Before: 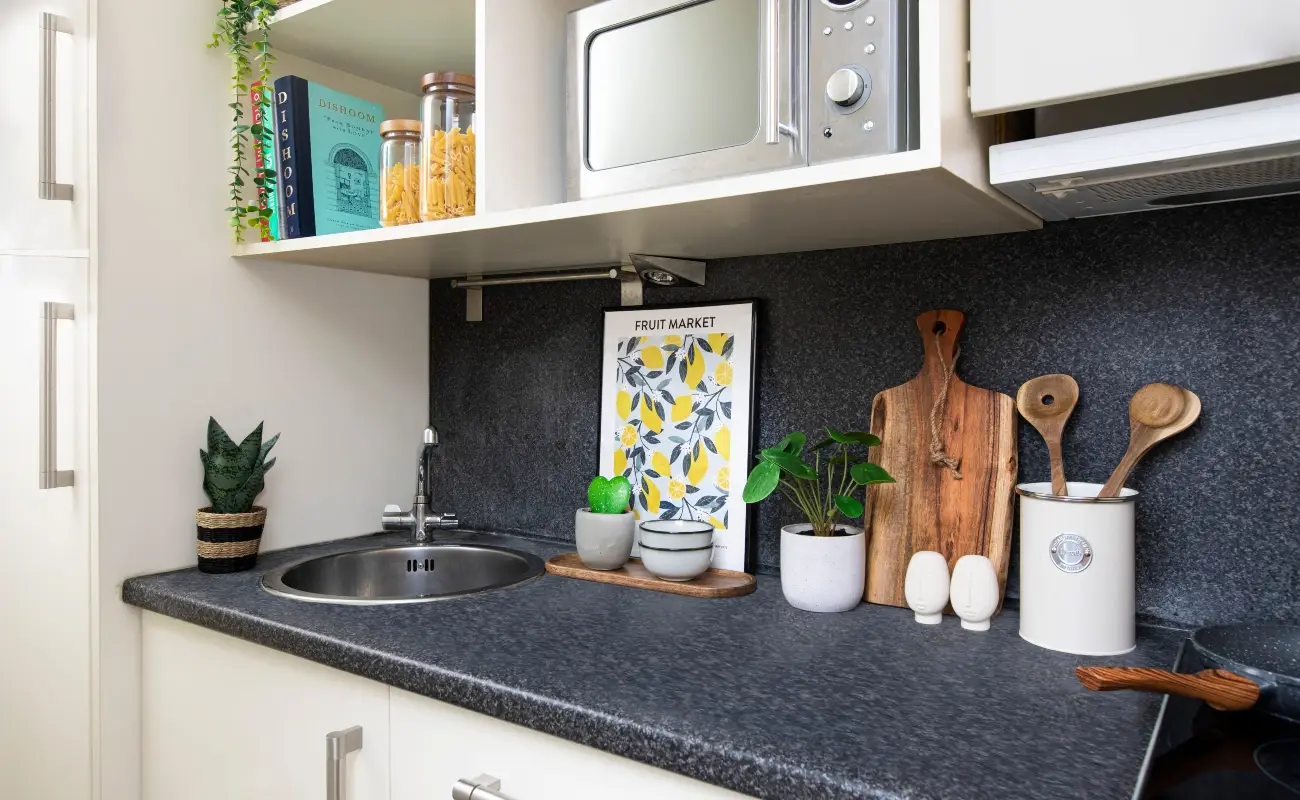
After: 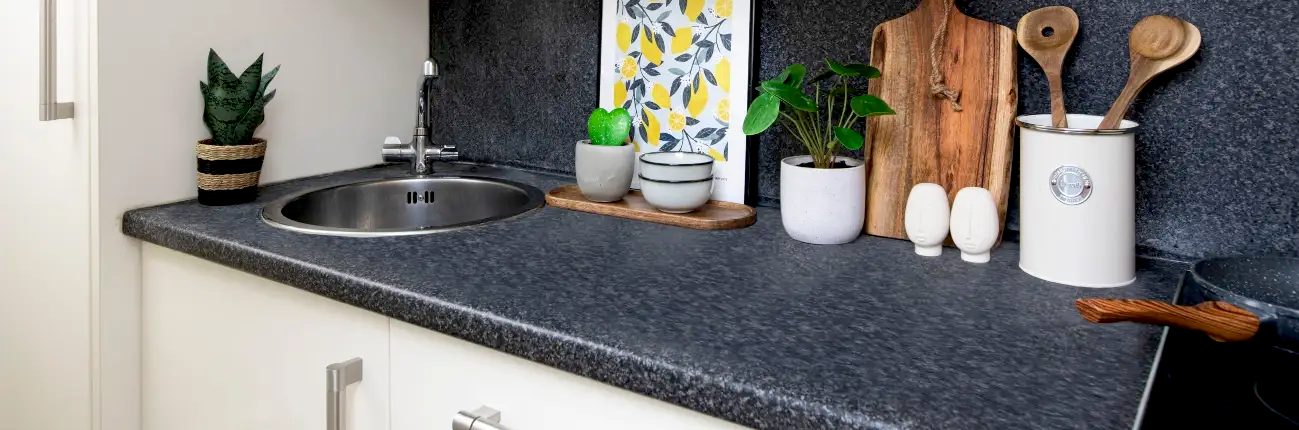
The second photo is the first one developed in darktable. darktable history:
exposure: black level correction 0.01, exposure 0.014 EV, compensate highlight preservation false
crop and rotate: top 46.237%
